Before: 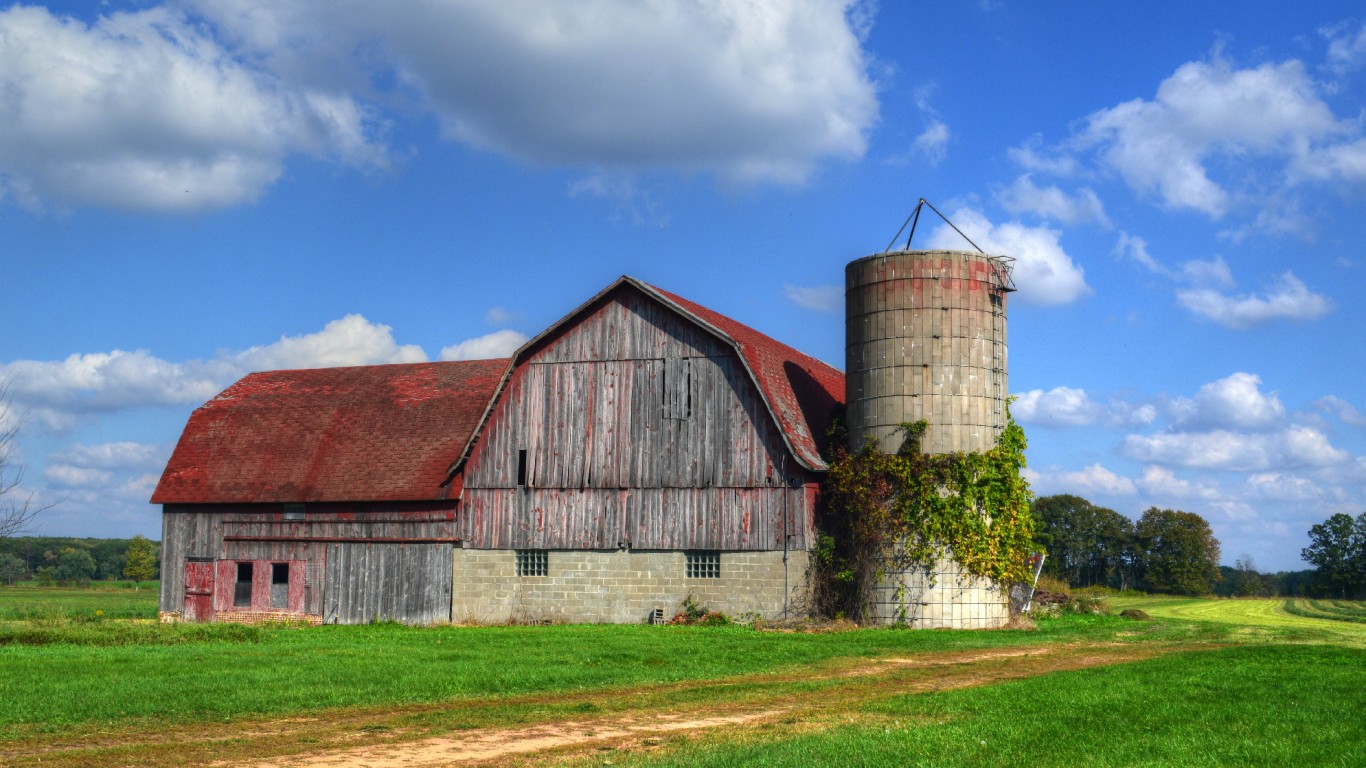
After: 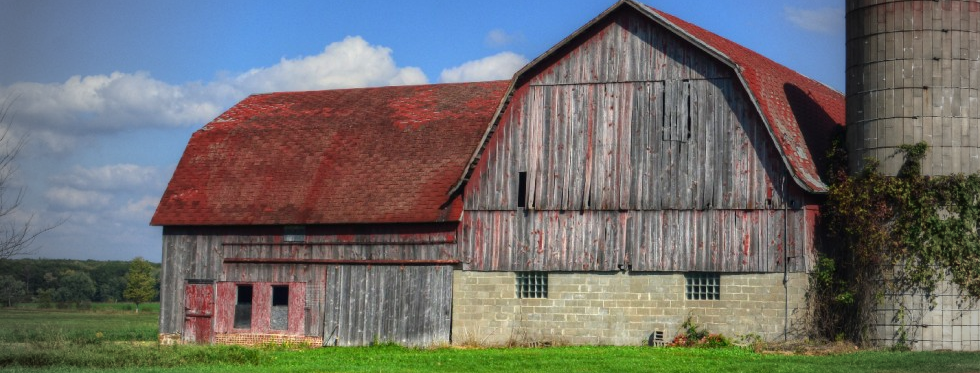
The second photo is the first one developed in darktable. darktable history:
crop: top 36.323%, right 28.255%, bottom 15.065%
vignetting: fall-off start 64.28%, width/height ratio 0.879
